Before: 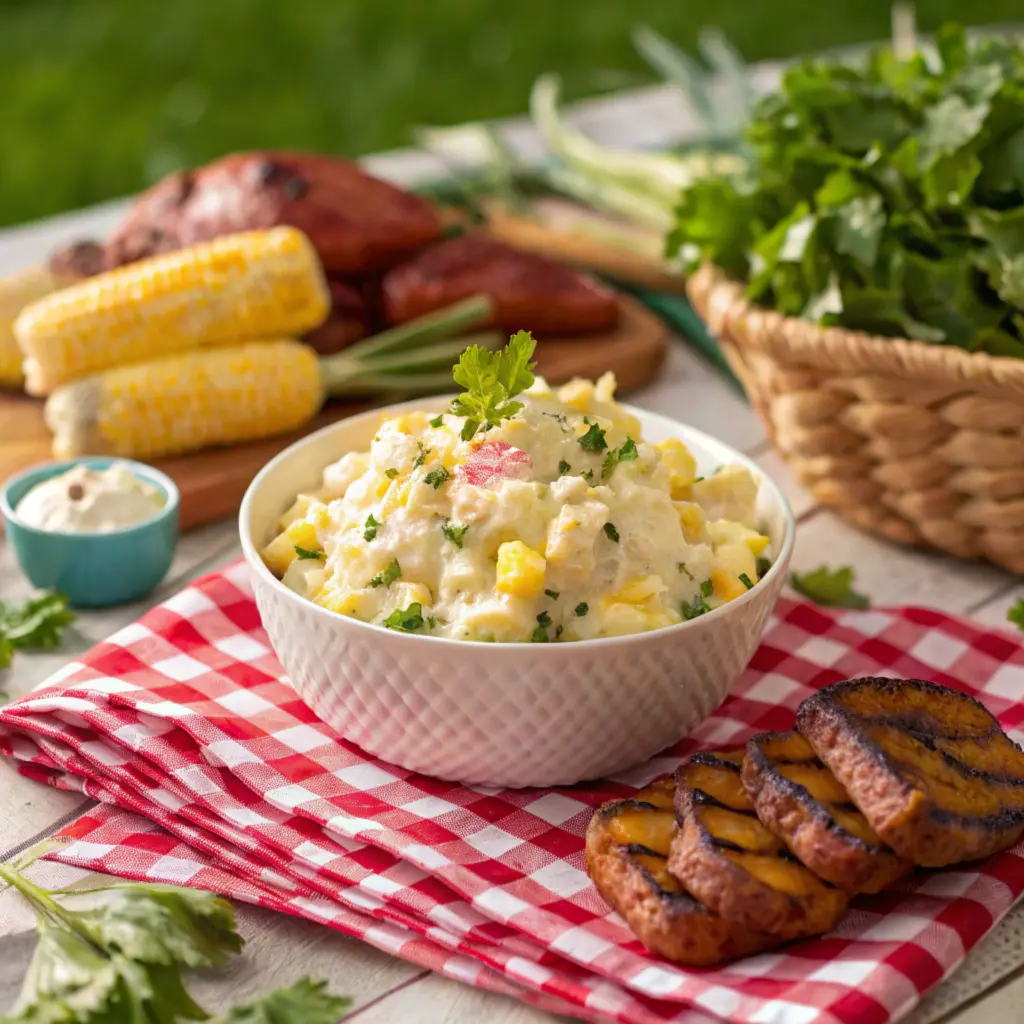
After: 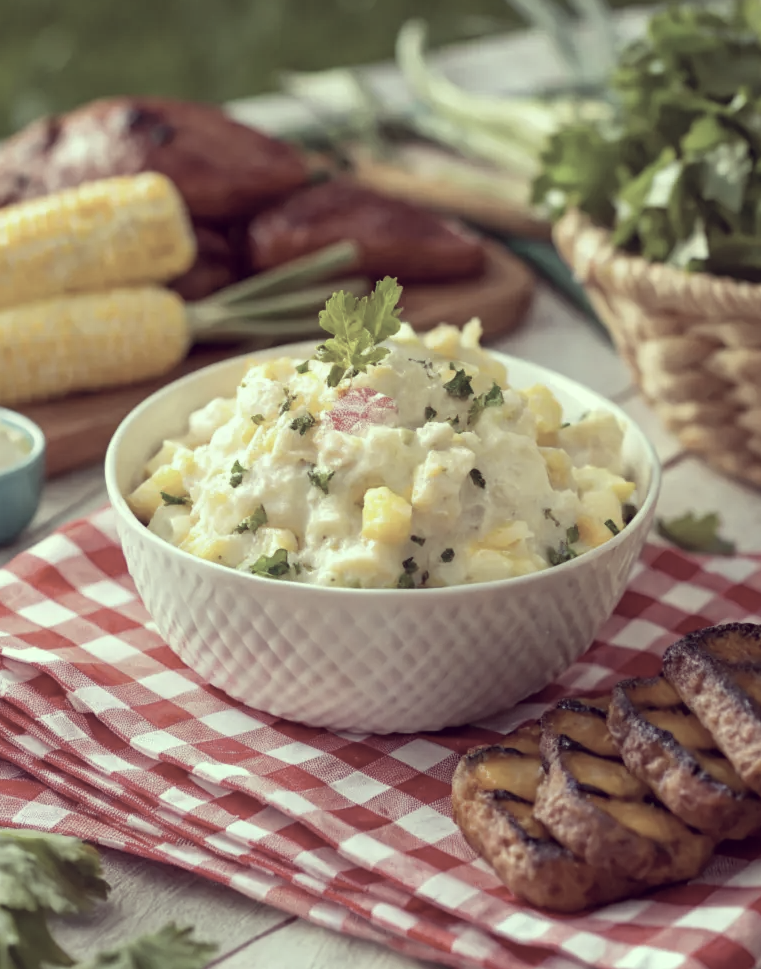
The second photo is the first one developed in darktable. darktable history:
crop and rotate: left 13.106%, top 5.277%, right 12.517%
color correction: highlights a* -20.88, highlights b* 19.95, shadows a* 19.87, shadows b* -19.77, saturation 0.463
